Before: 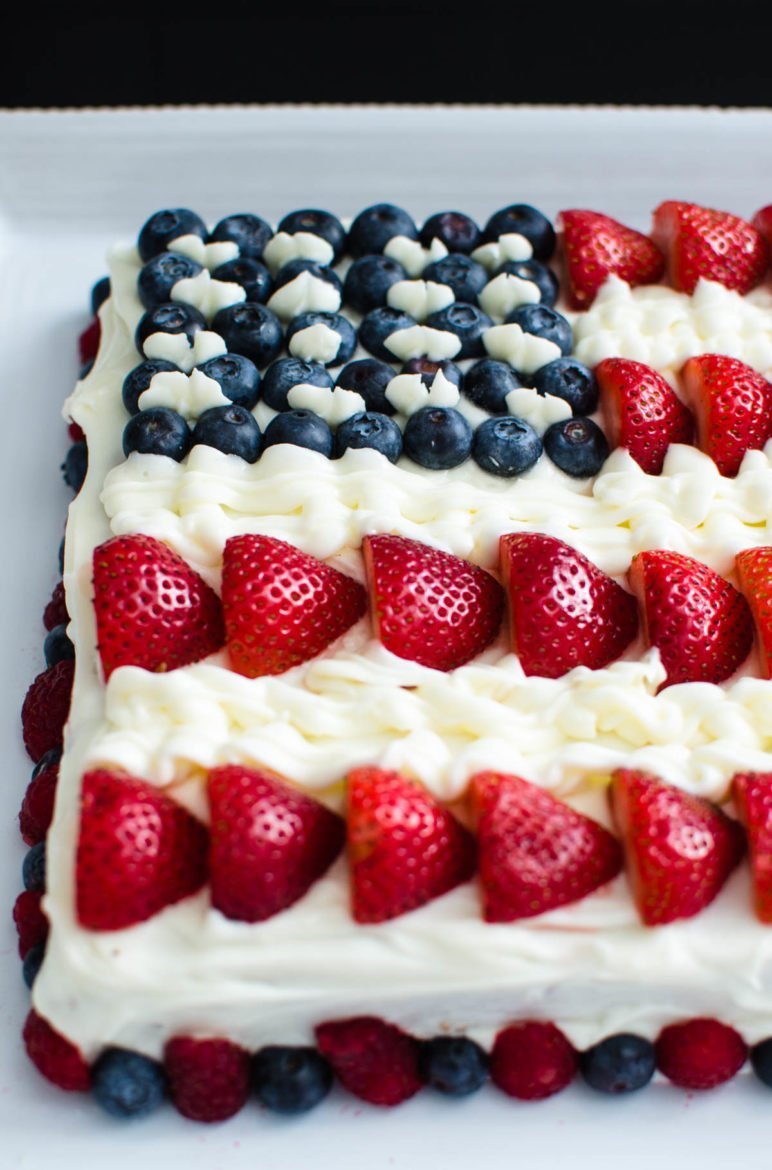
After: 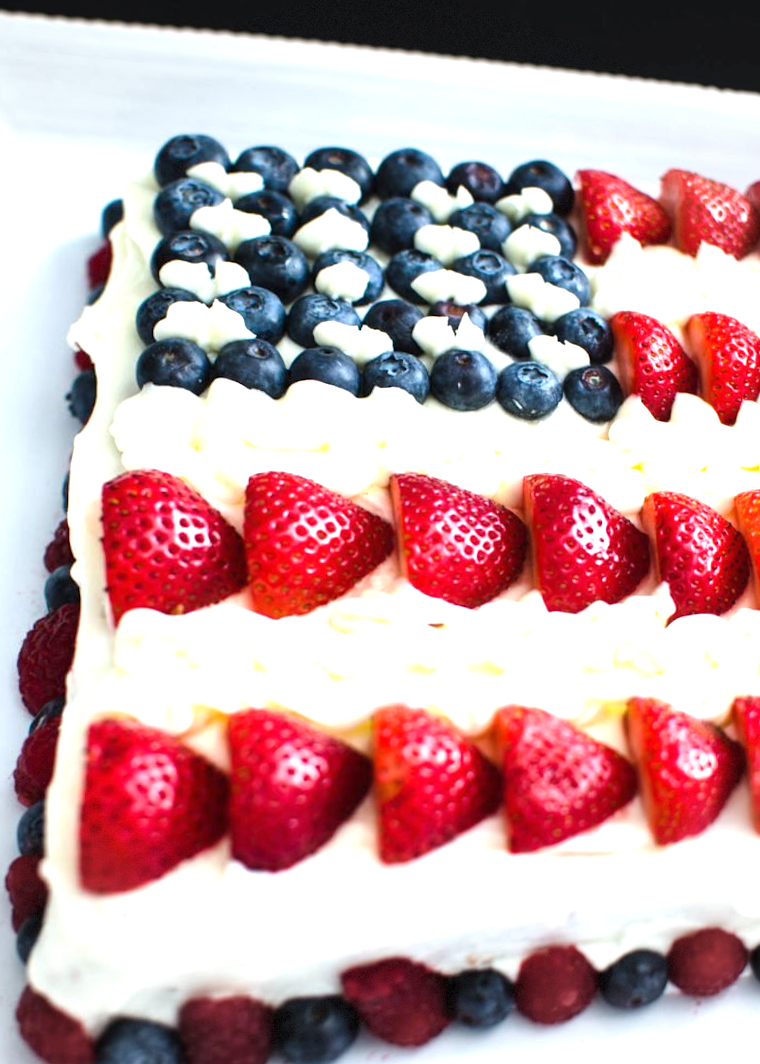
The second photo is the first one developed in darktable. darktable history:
rotate and perspective: rotation -0.013°, lens shift (vertical) -0.027, lens shift (horizontal) 0.178, crop left 0.016, crop right 0.989, crop top 0.082, crop bottom 0.918
vignetting: fall-off start 91%, fall-off radius 39.39%, brightness -0.182, saturation -0.3, width/height ratio 1.219, shape 1.3, dithering 8-bit output, unbound false
exposure: black level correction 0, exposure 1 EV, compensate exposure bias true, compensate highlight preservation false
